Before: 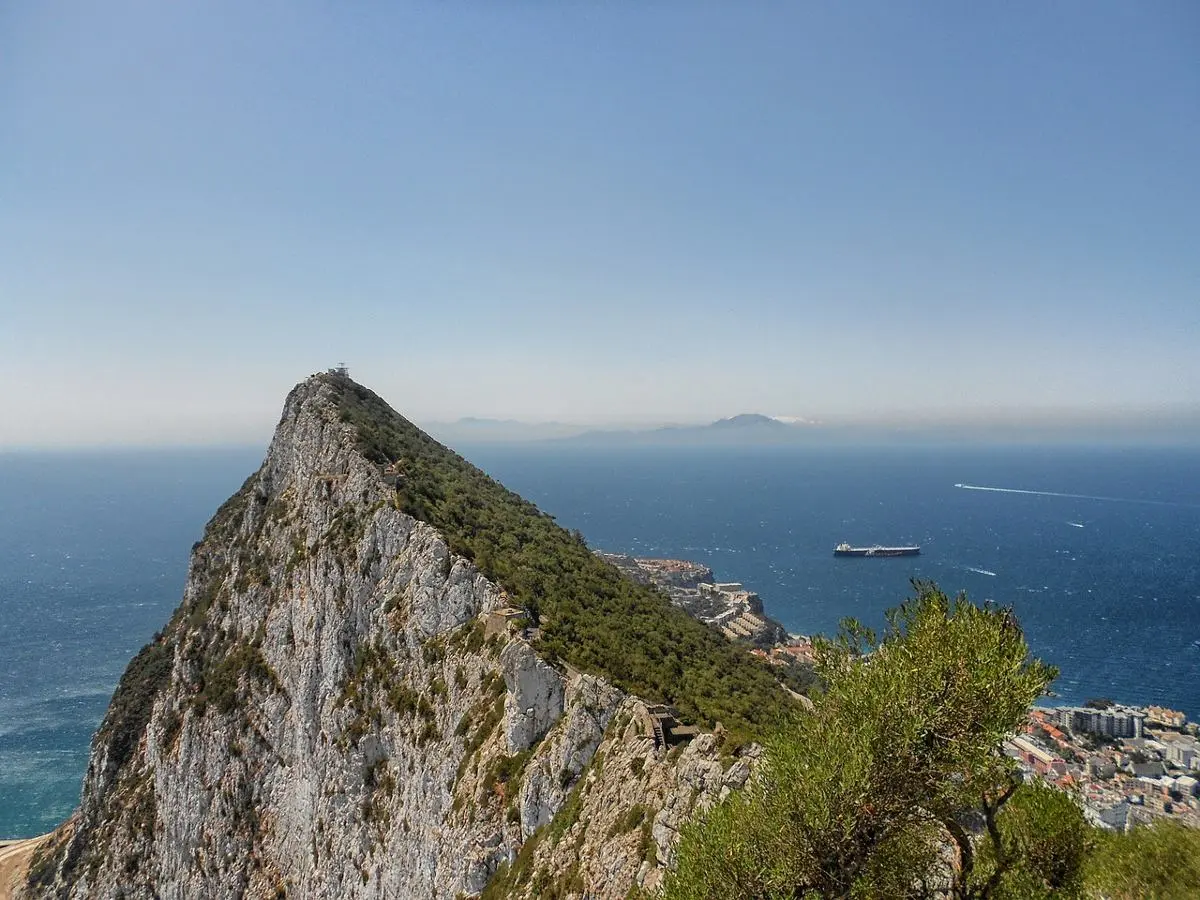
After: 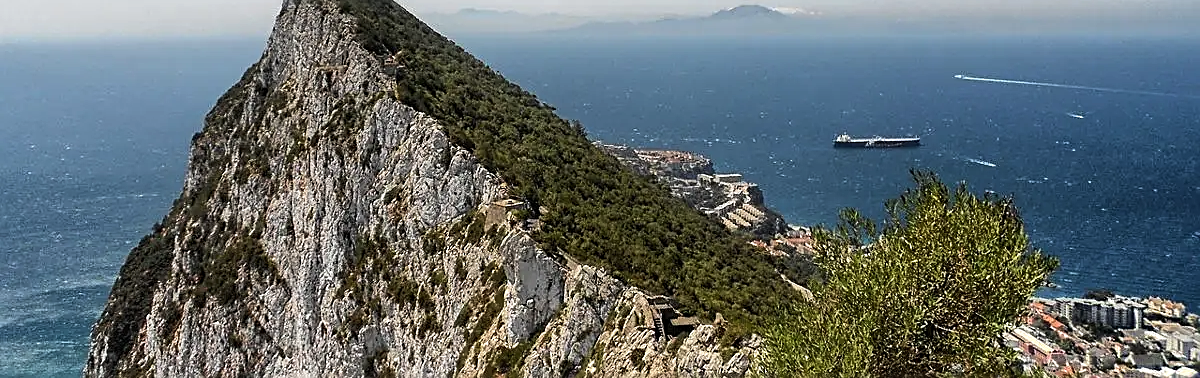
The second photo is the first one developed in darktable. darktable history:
tone equalizer: -8 EV -0.75 EV, -7 EV -0.7 EV, -6 EV -0.6 EV, -5 EV -0.4 EV, -3 EV 0.4 EV, -2 EV 0.6 EV, -1 EV 0.7 EV, +0 EV 0.75 EV, edges refinement/feathering 500, mask exposure compensation -1.57 EV, preserve details no
sharpen: on, module defaults
graduated density: rotation -0.352°, offset 57.64
crop: top 45.551%, bottom 12.262%
white balance: emerald 1
